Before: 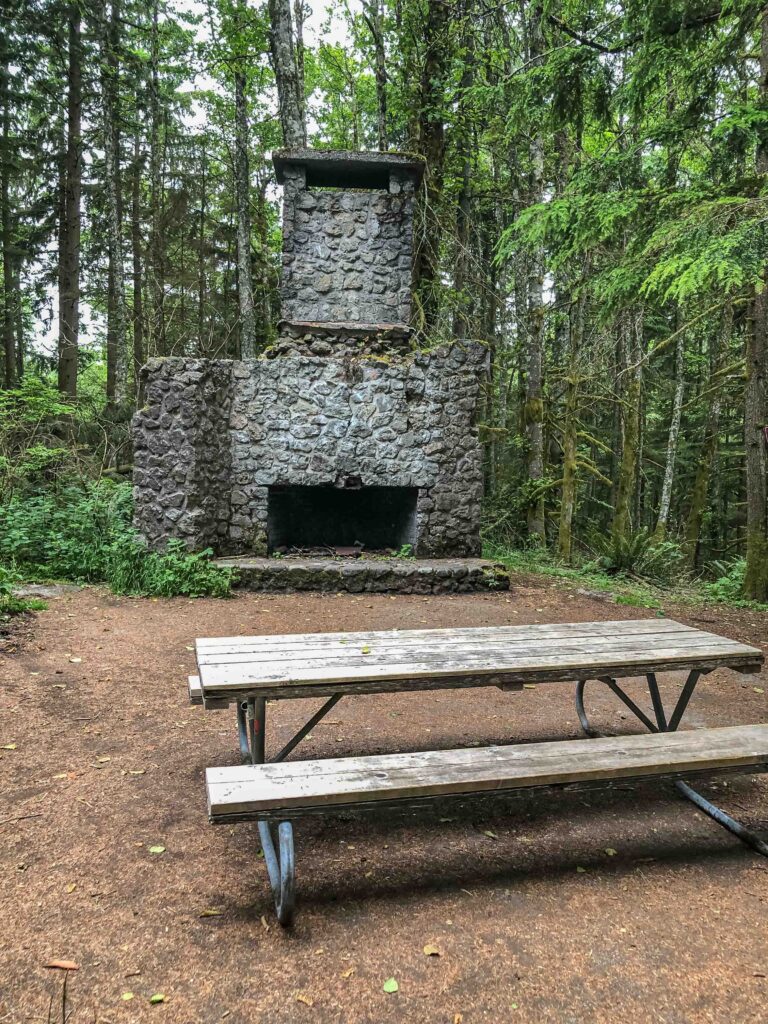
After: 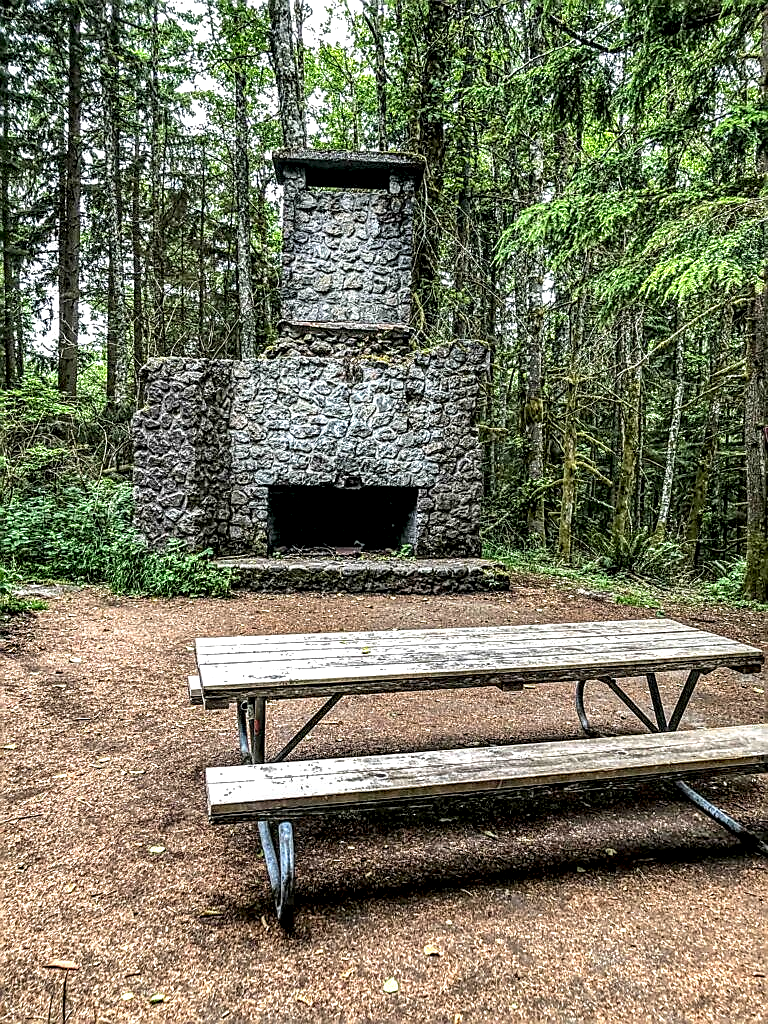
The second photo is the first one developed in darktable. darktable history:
local contrast: highlights 22%, detail 198%
sharpen: radius 1.42, amount 1.252, threshold 0.653
exposure: black level correction 0.005, exposure 0.286 EV, compensate exposure bias true
